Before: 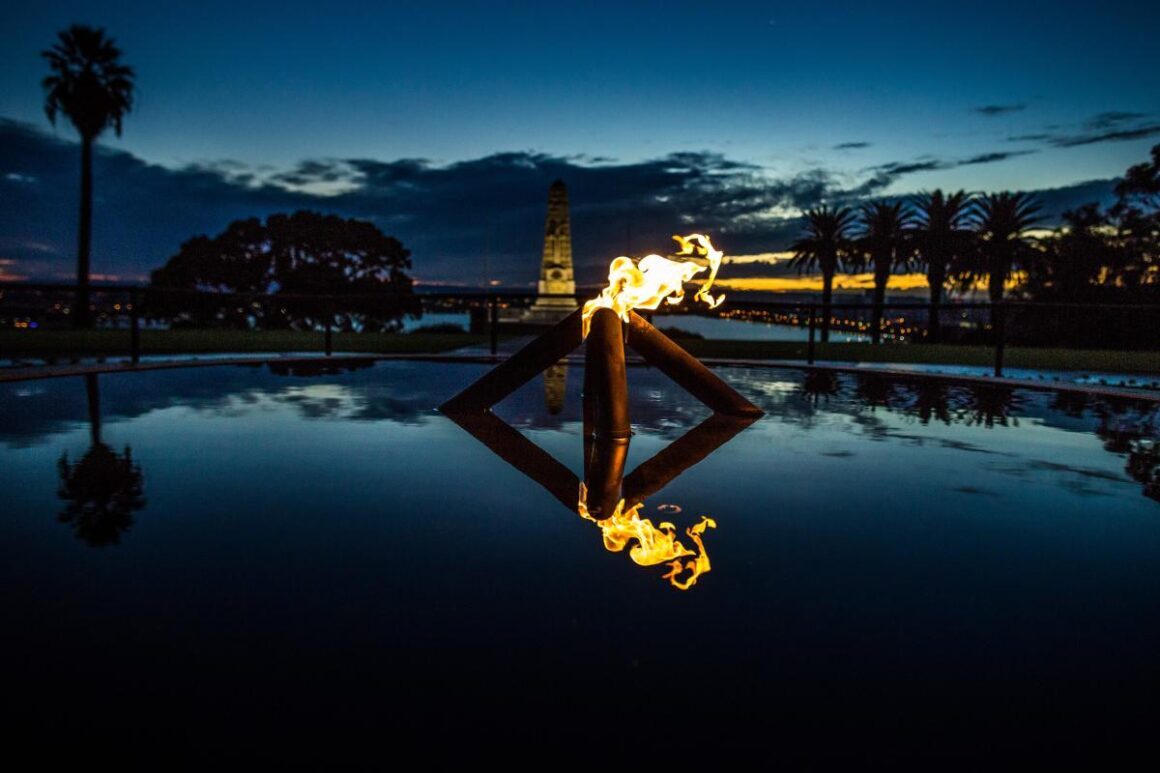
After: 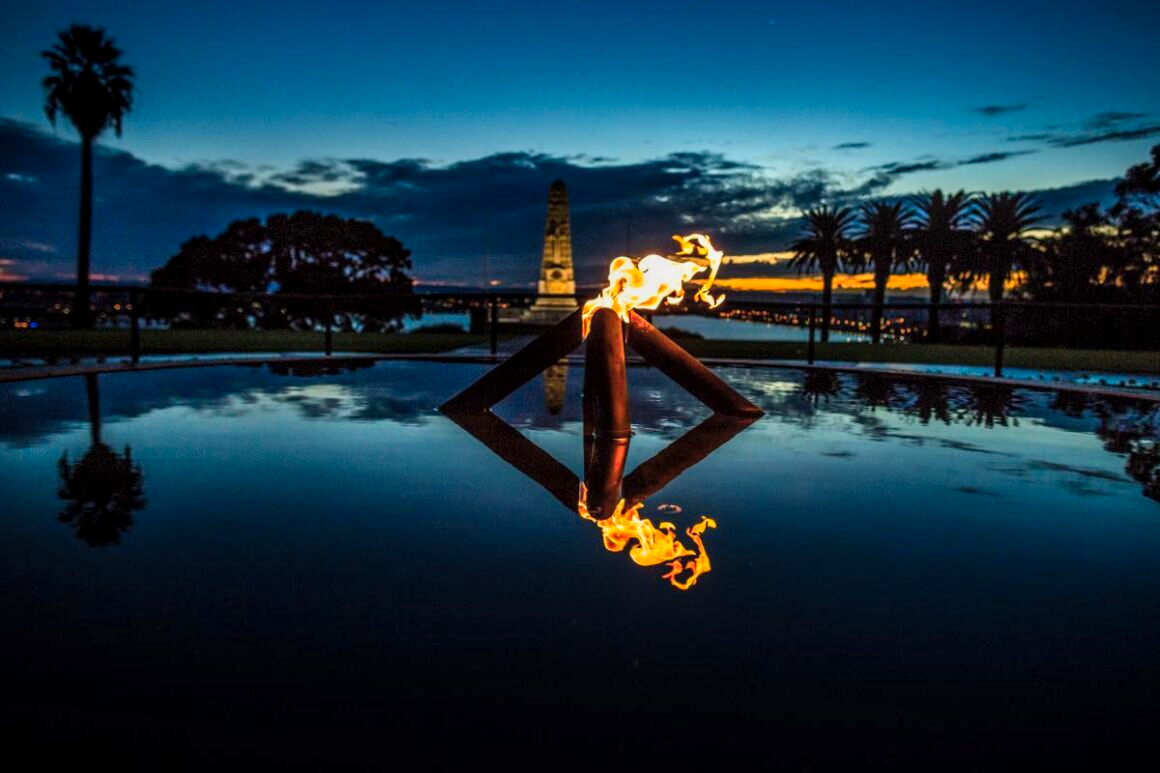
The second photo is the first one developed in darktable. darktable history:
contrast brightness saturation: contrast 0.055, brightness 0.065, saturation 0.011
color zones: curves: ch1 [(0.24, 0.629) (0.75, 0.5)]; ch2 [(0.255, 0.454) (0.745, 0.491)]
local contrast: on, module defaults
